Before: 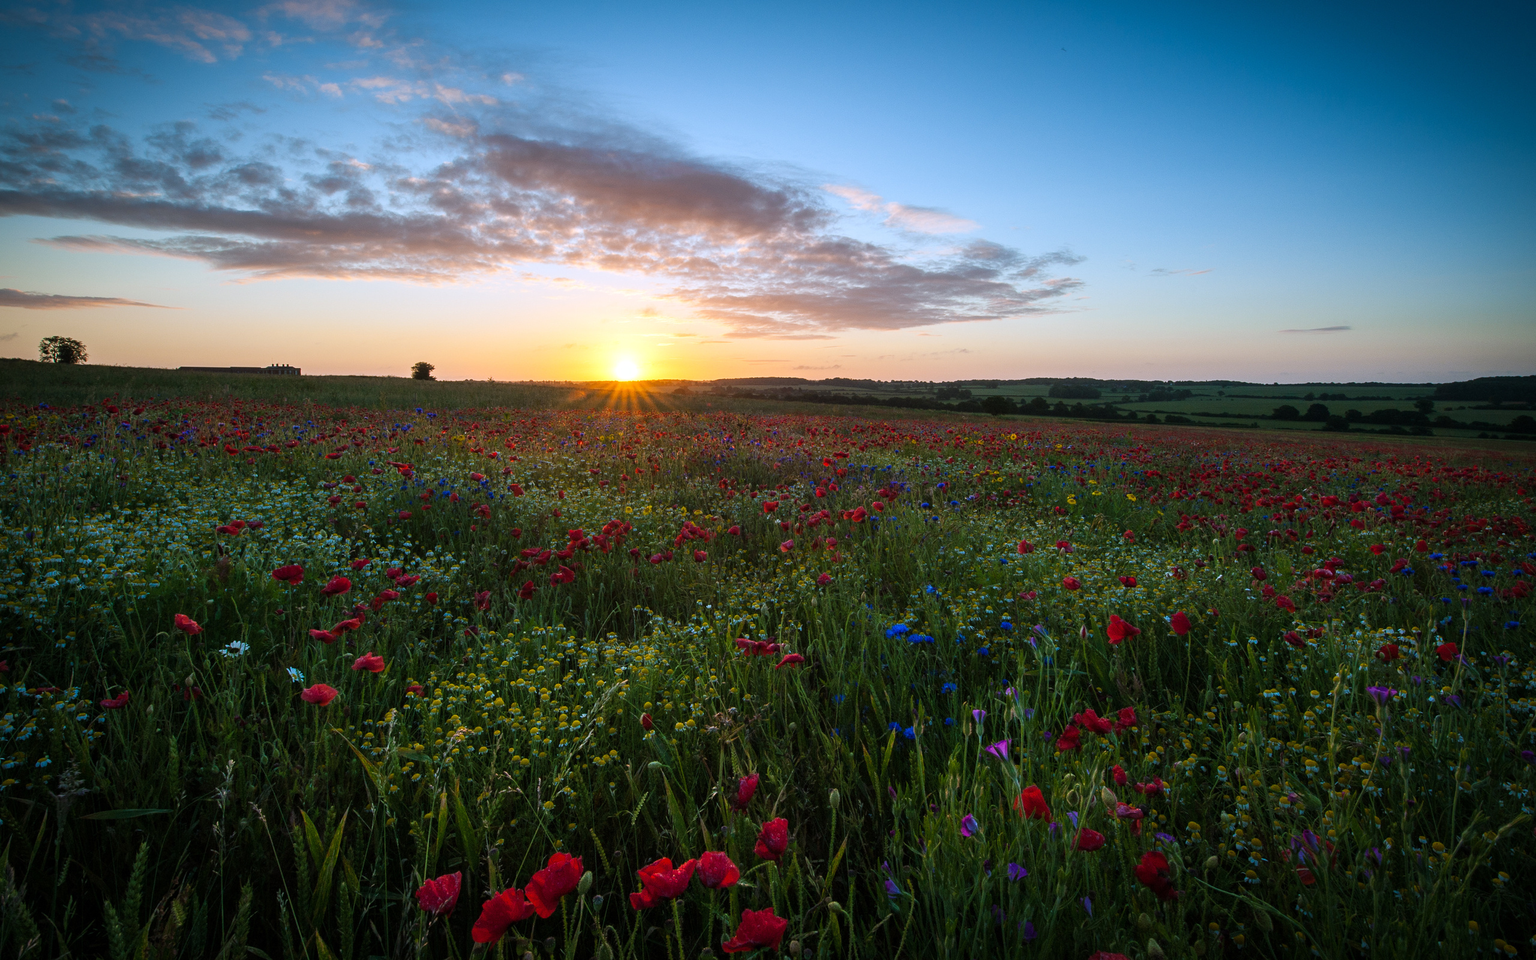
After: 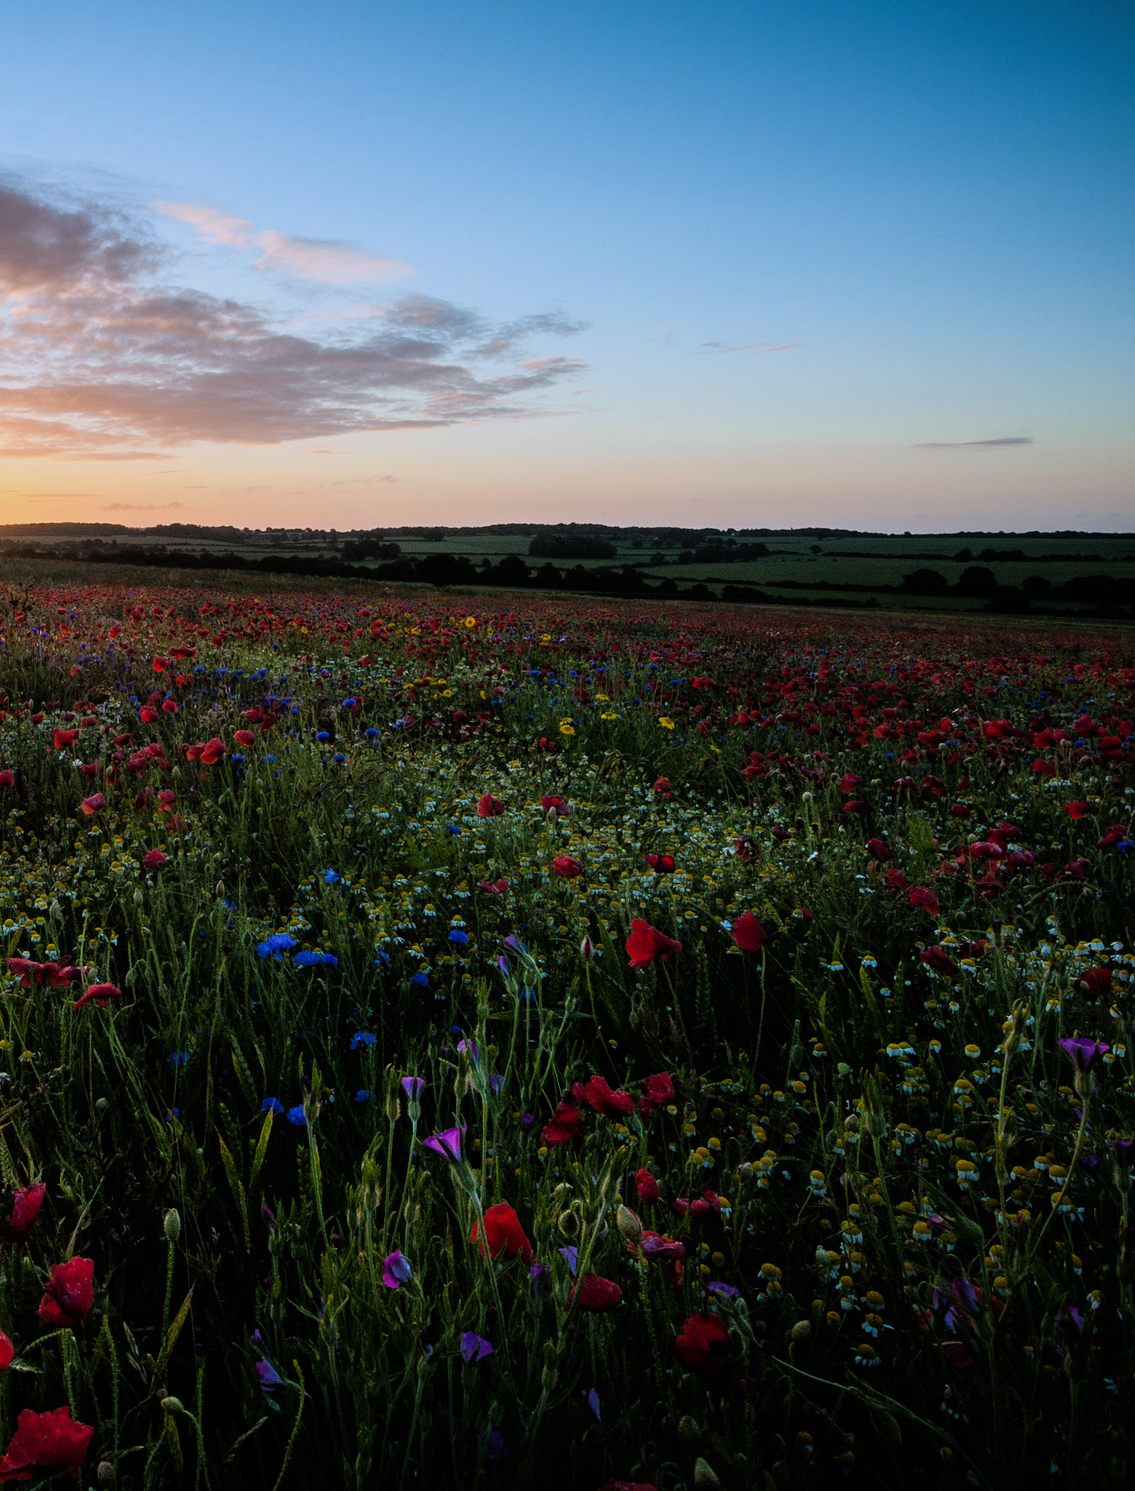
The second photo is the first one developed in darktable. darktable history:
color zones: curves: ch0 [(0.25, 0.5) (0.463, 0.627) (0.484, 0.637) (0.75, 0.5)]
crop: left 47.628%, top 6.643%, right 7.874%
filmic rgb: black relative exposure -7.75 EV, white relative exposure 4.4 EV, threshold 3 EV, hardness 3.76, latitude 50%, contrast 1.1, color science v5 (2021), contrast in shadows safe, contrast in highlights safe, enable highlight reconstruction true
